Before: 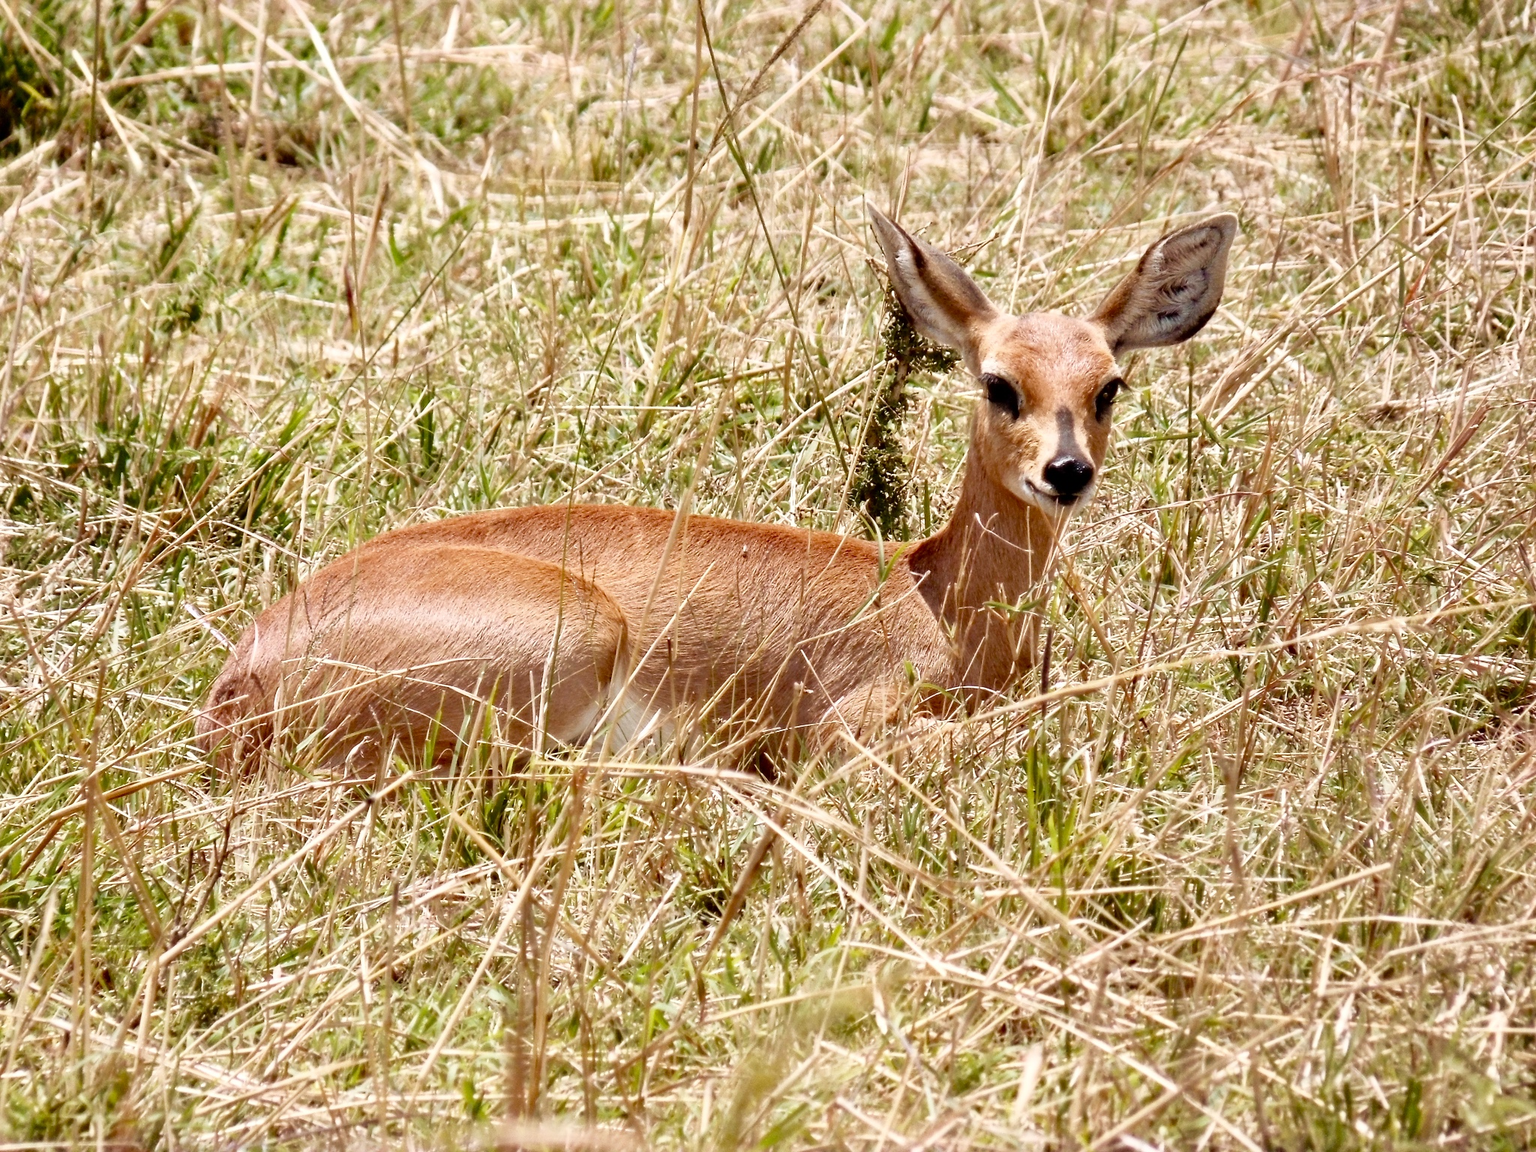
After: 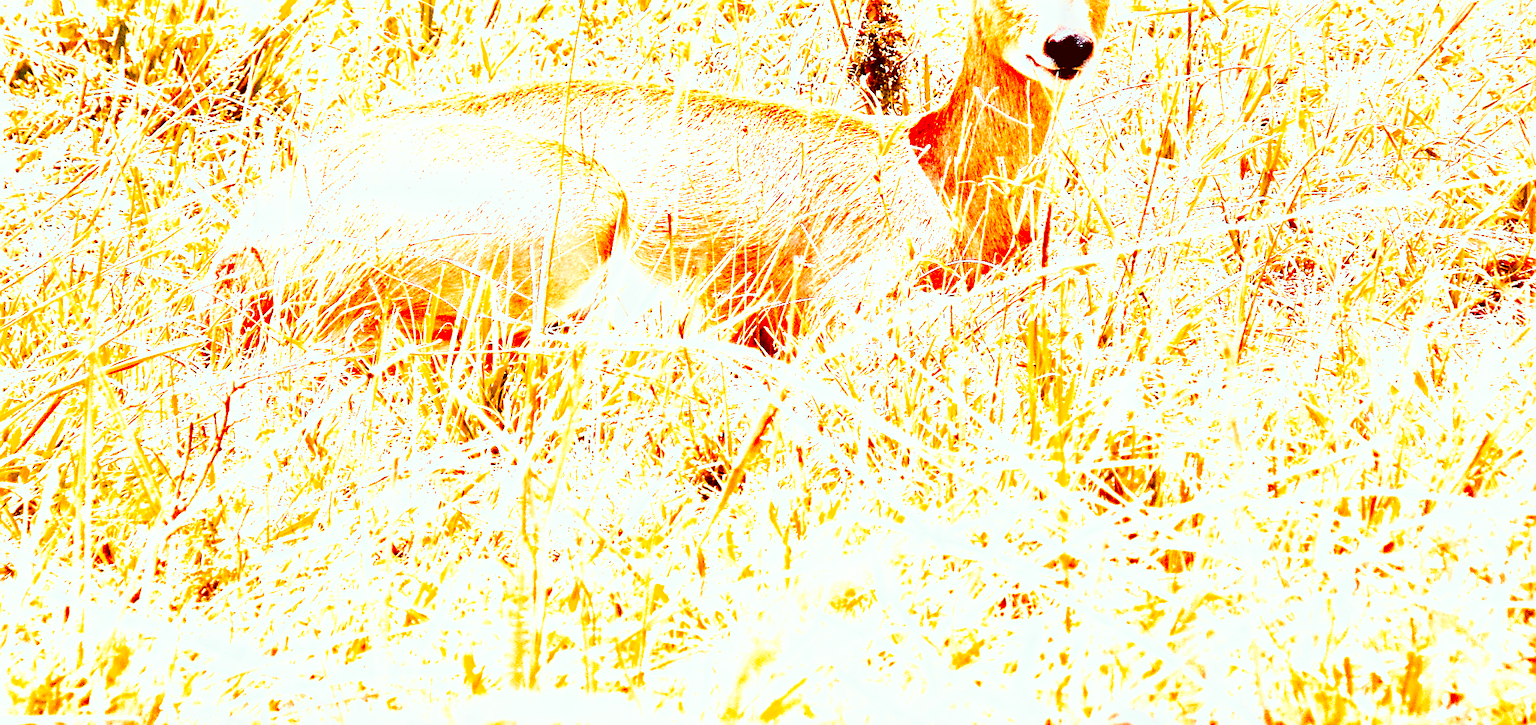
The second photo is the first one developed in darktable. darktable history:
crop and rotate: top 37.021%
sharpen: on, module defaults
color zones: curves: ch0 [(0, 0.499) (0.143, 0.5) (0.286, 0.5) (0.429, 0.476) (0.571, 0.284) (0.714, 0.243) (0.857, 0.449) (1, 0.499)]; ch1 [(0, 0.532) (0.143, 0.645) (0.286, 0.696) (0.429, 0.211) (0.571, 0.504) (0.714, 0.493) (0.857, 0.495) (1, 0.532)]; ch2 [(0, 0.5) (0.143, 0.5) (0.286, 0.427) (0.429, 0.324) (0.571, 0.5) (0.714, 0.5) (0.857, 0.5) (1, 0.5)]
exposure: black level correction 0.001, exposure 1.831 EV, compensate highlight preservation false
base curve: curves: ch0 [(0, 0) (0.007, 0.004) (0.027, 0.03) (0.046, 0.07) (0.207, 0.54) (0.442, 0.872) (0.673, 0.972) (1, 1)], preserve colors none
color correction: highlights a* -7.09, highlights b* -0.147, shadows a* 20.77, shadows b* 12.18
local contrast: mode bilateral grid, contrast 20, coarseness 49, detail 119%, midtone range 0.2
